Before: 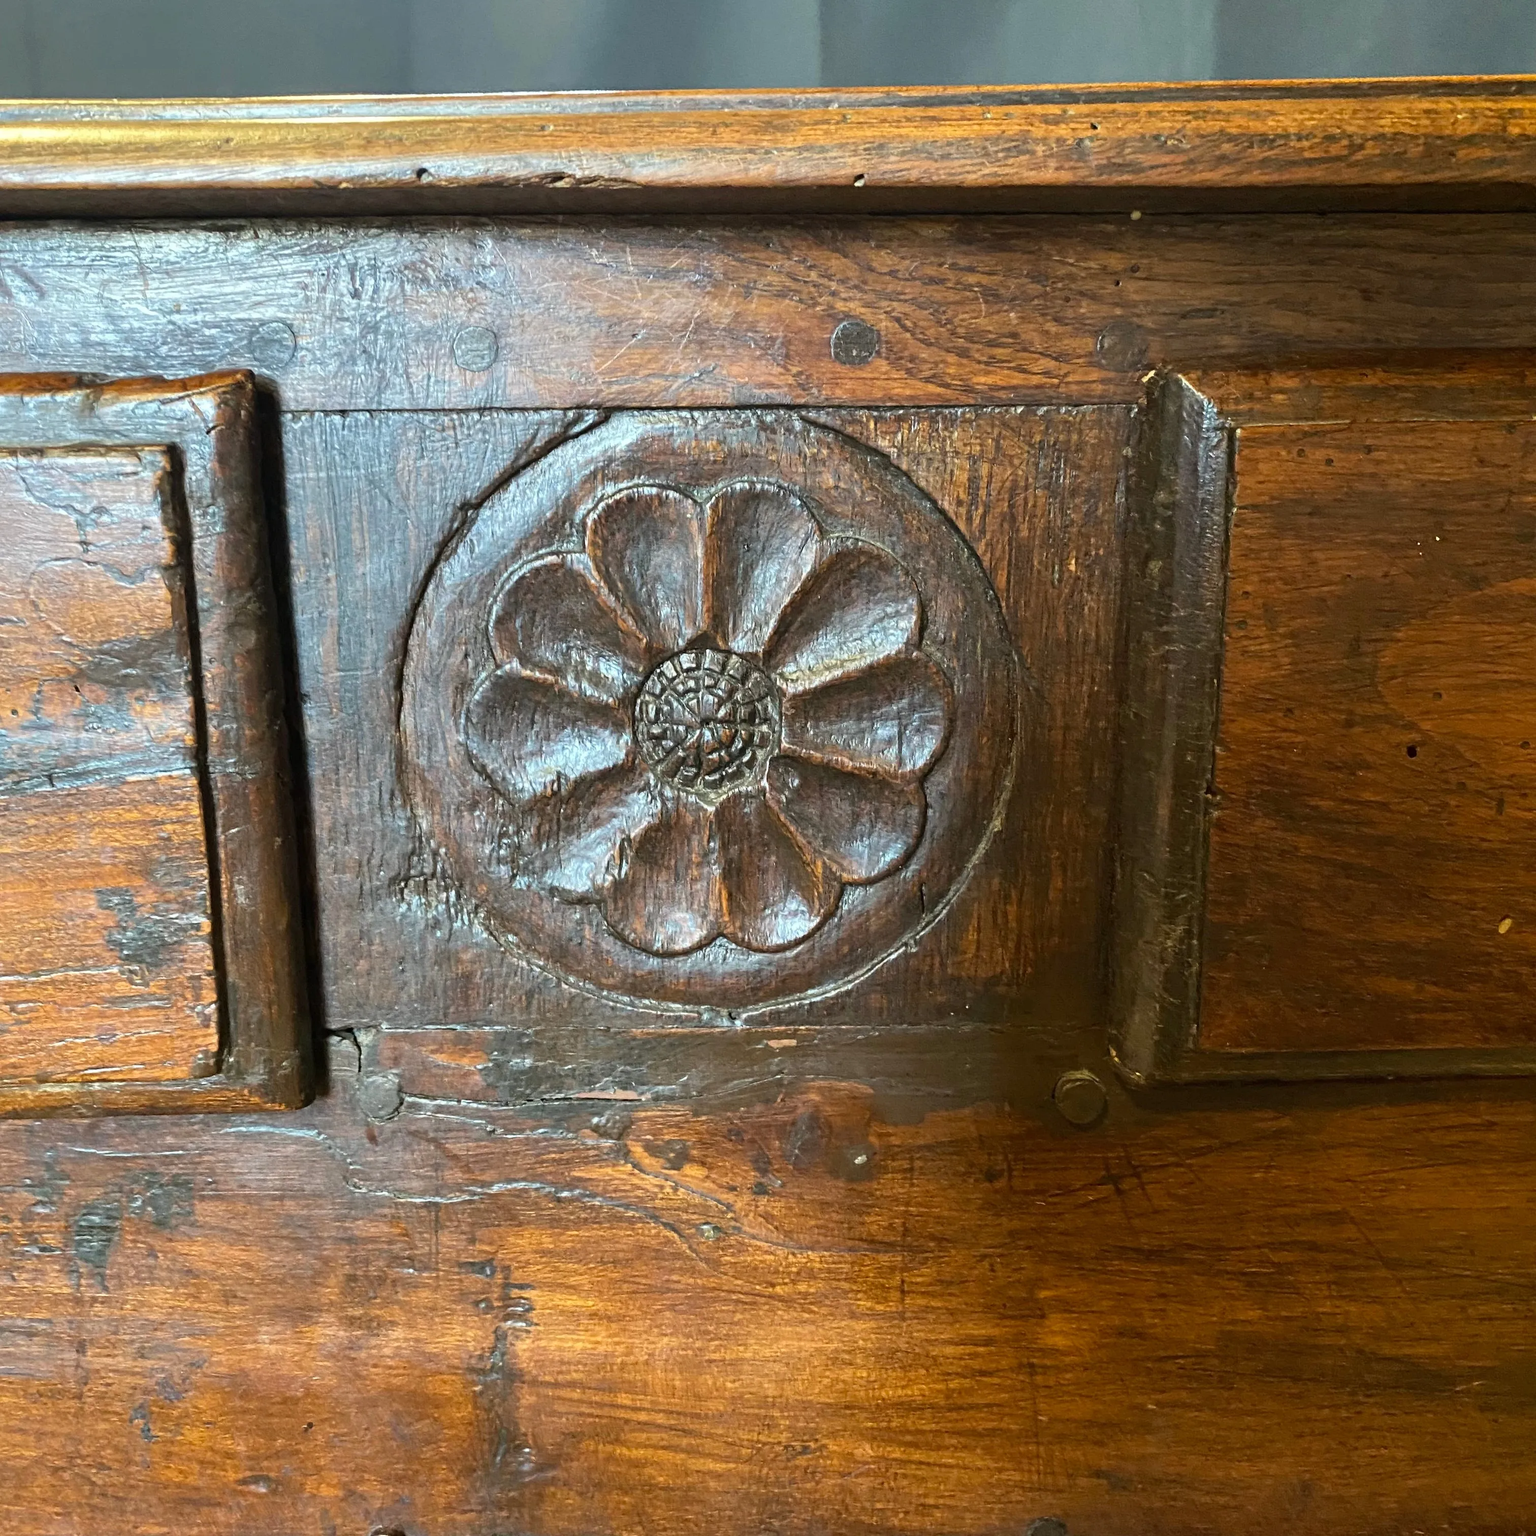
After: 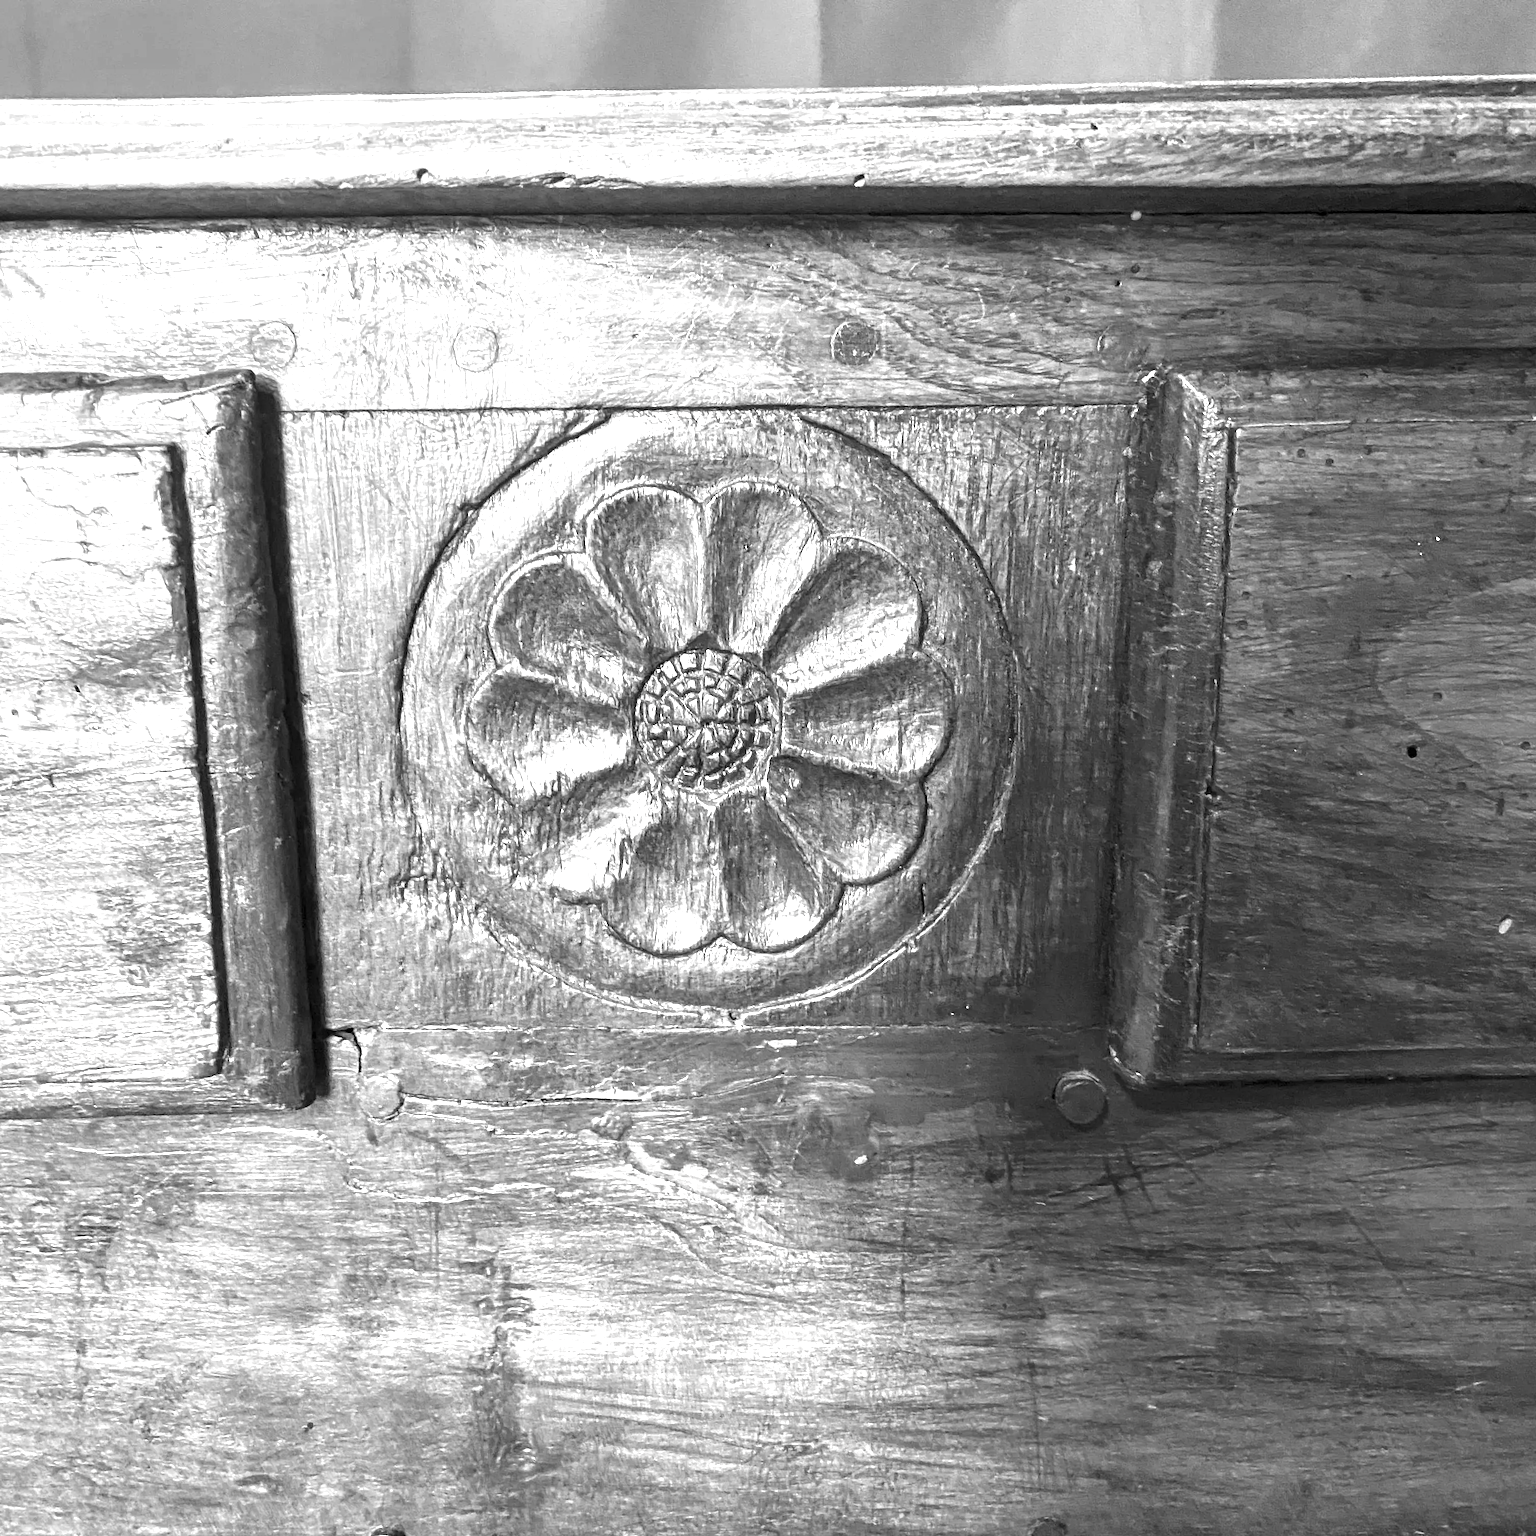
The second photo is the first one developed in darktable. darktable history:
local contrast: detail 130%
exposure: black level correction 0, exposure 1.2 EV, compensate highlight preservation false
contrast brightness saturation: saturation -0.997
